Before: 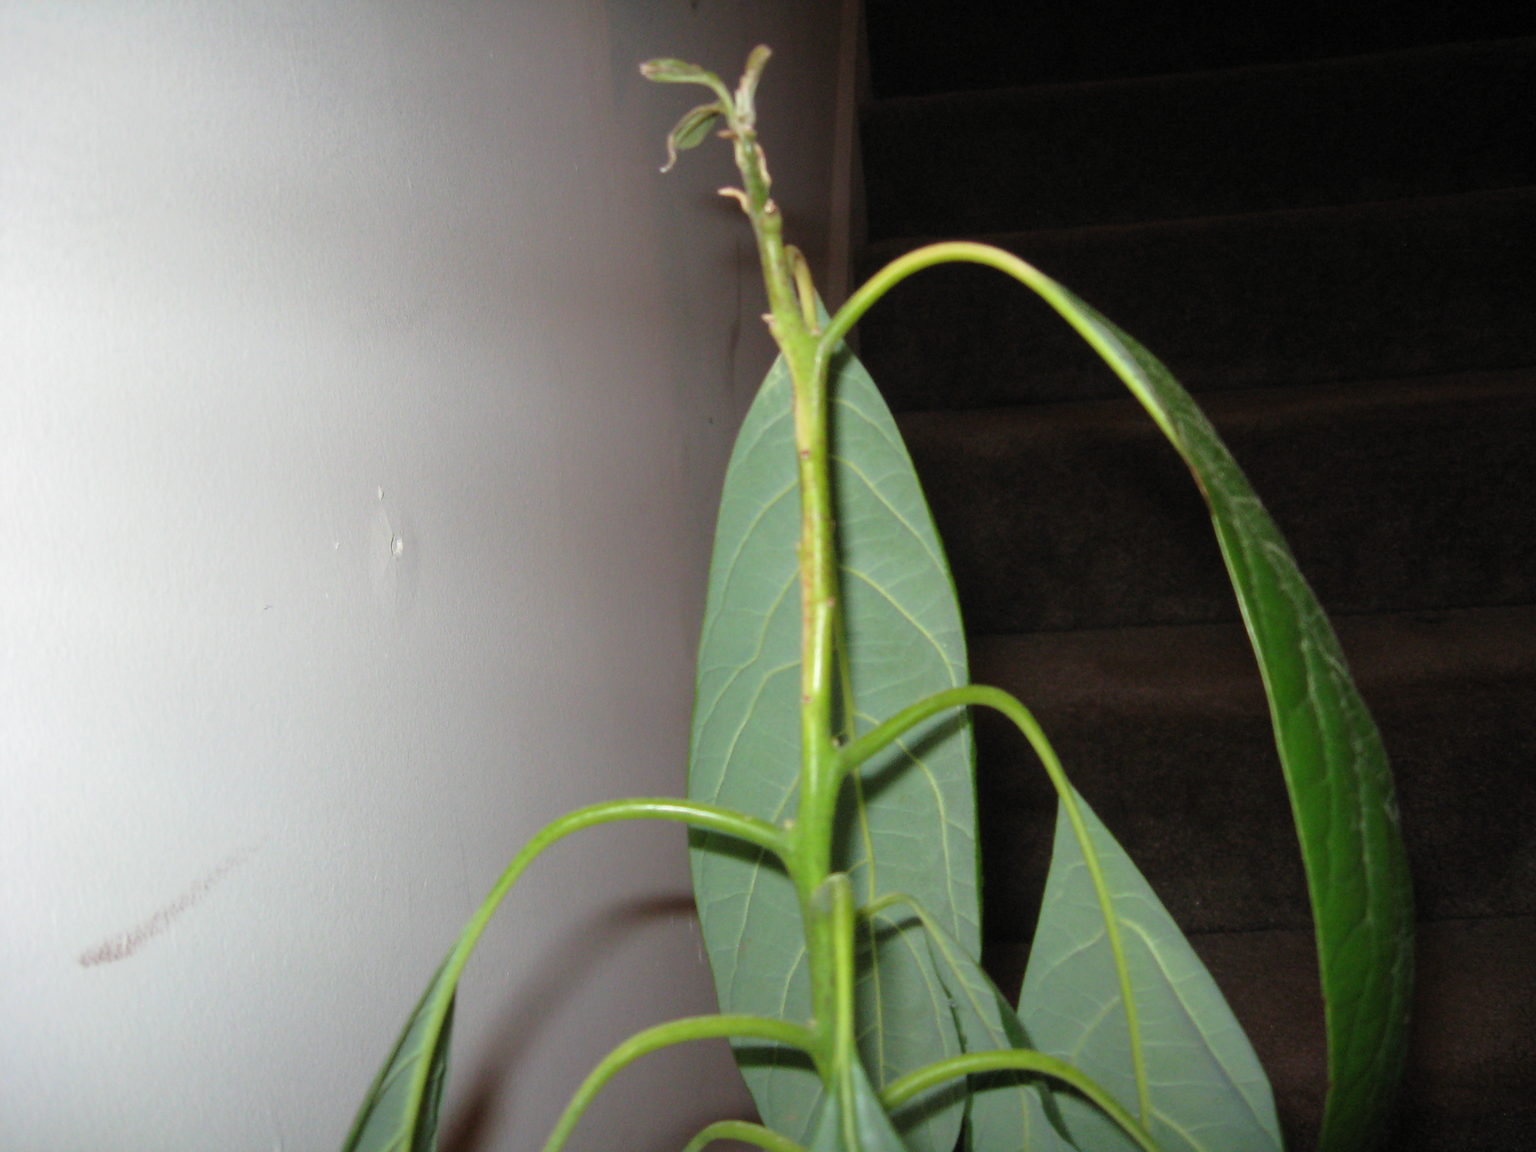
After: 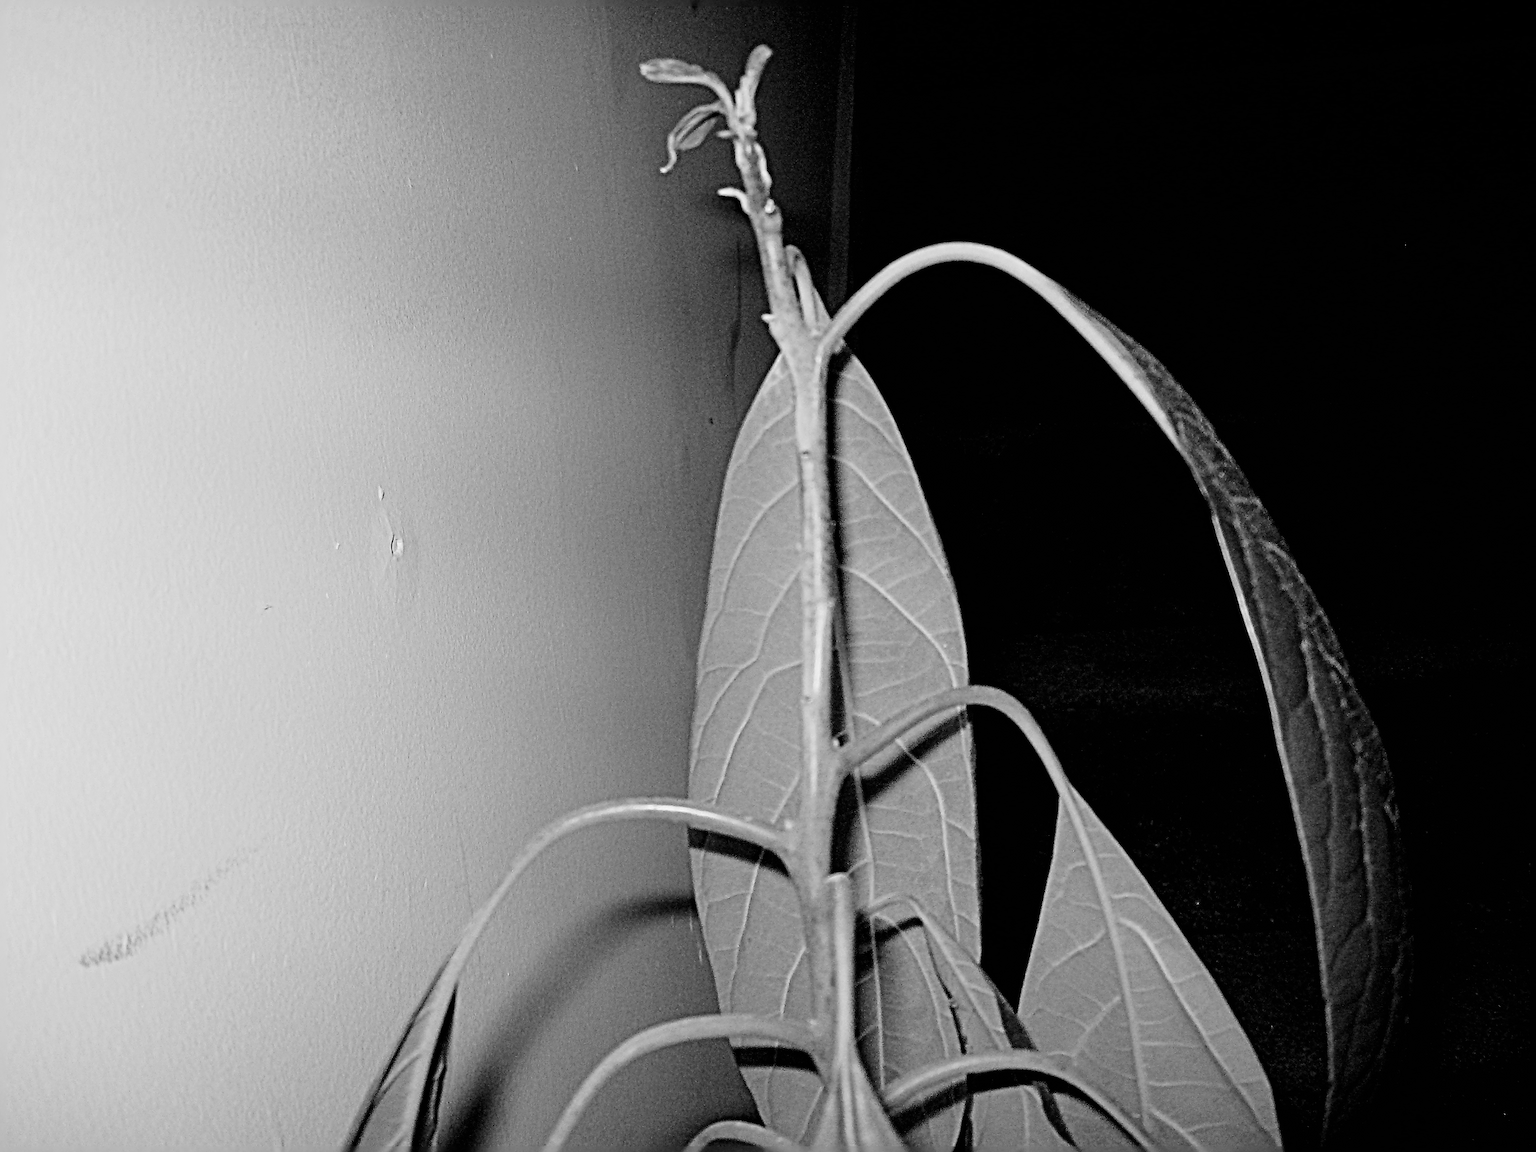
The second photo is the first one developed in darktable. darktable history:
color zones: curves: ch1 [(0, 0.34) (0.143, 0.164) (0.286, 0.152) (0.429, 0.176) (0.571, 0.173) (0.714, 0.188) (0.857, 0.199) (1, 0.34)]
sharpen: radius 6.3, amount 1.8, threshold 0
monochrome: on, module defaults
filmic rgb: black relative exposure -5 EV, hardness 2.88, contrast 1.3, highlights saturation mix -30%
